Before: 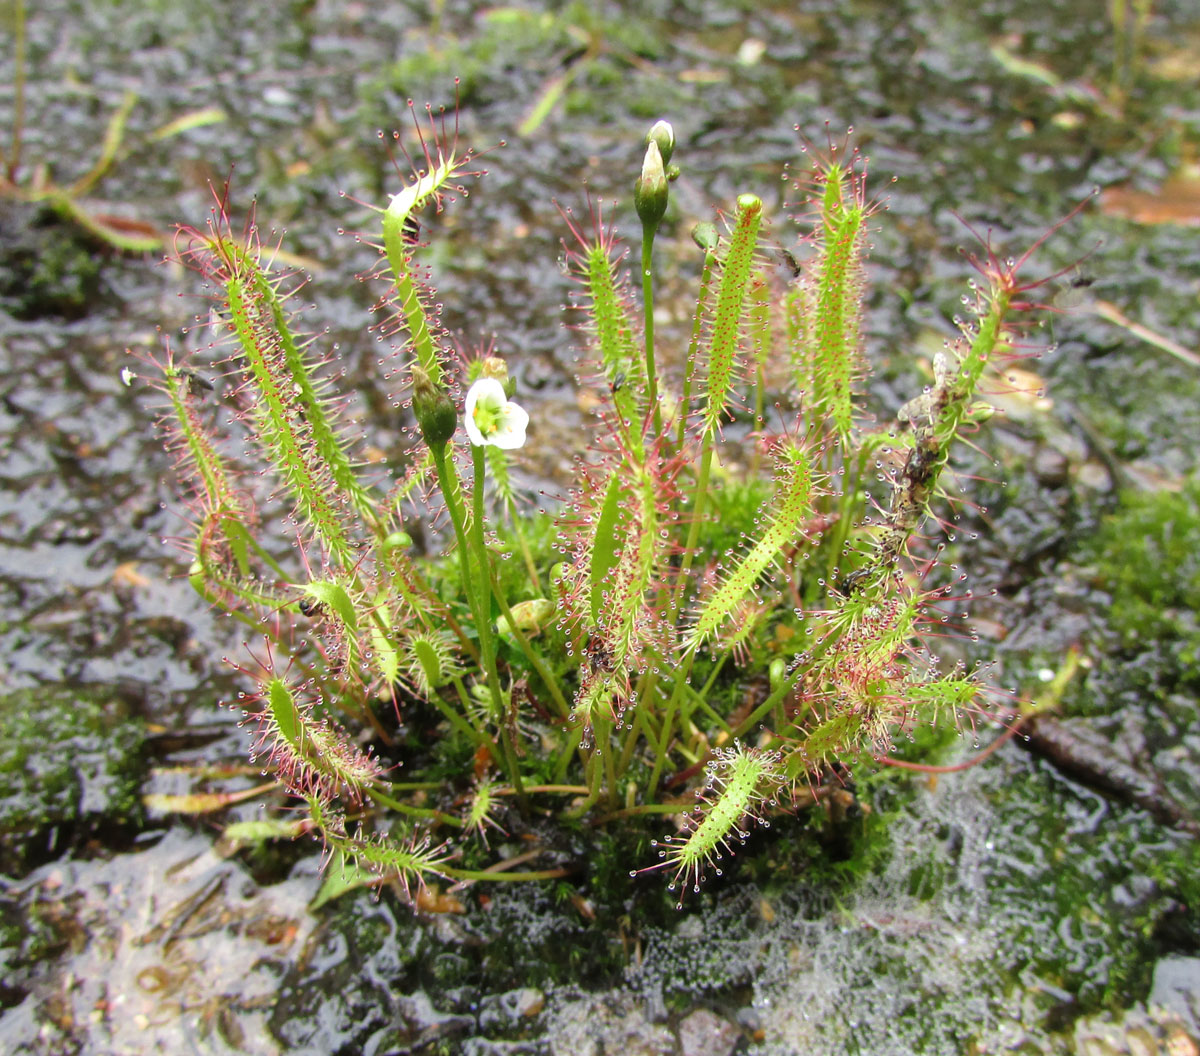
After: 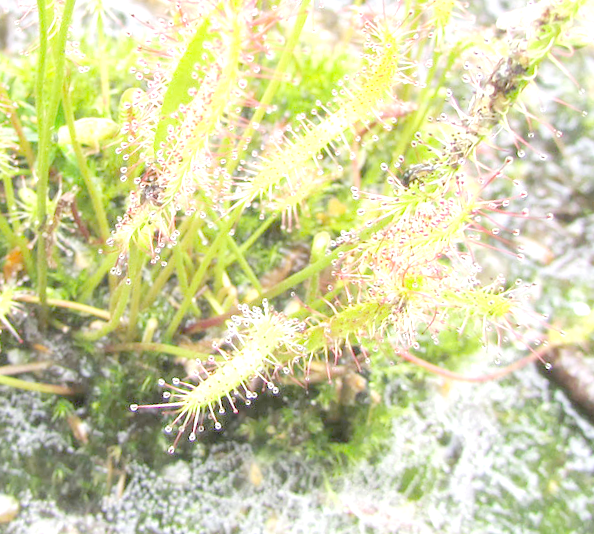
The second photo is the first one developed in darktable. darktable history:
rotate and perspective: rotation 13.27°, automatic cropping off
crop: left 37.221%, top 45.169%, right 20.63%, bottom 13.777%
white balance: emerald 1
exposure: exposure 0.648 EV
